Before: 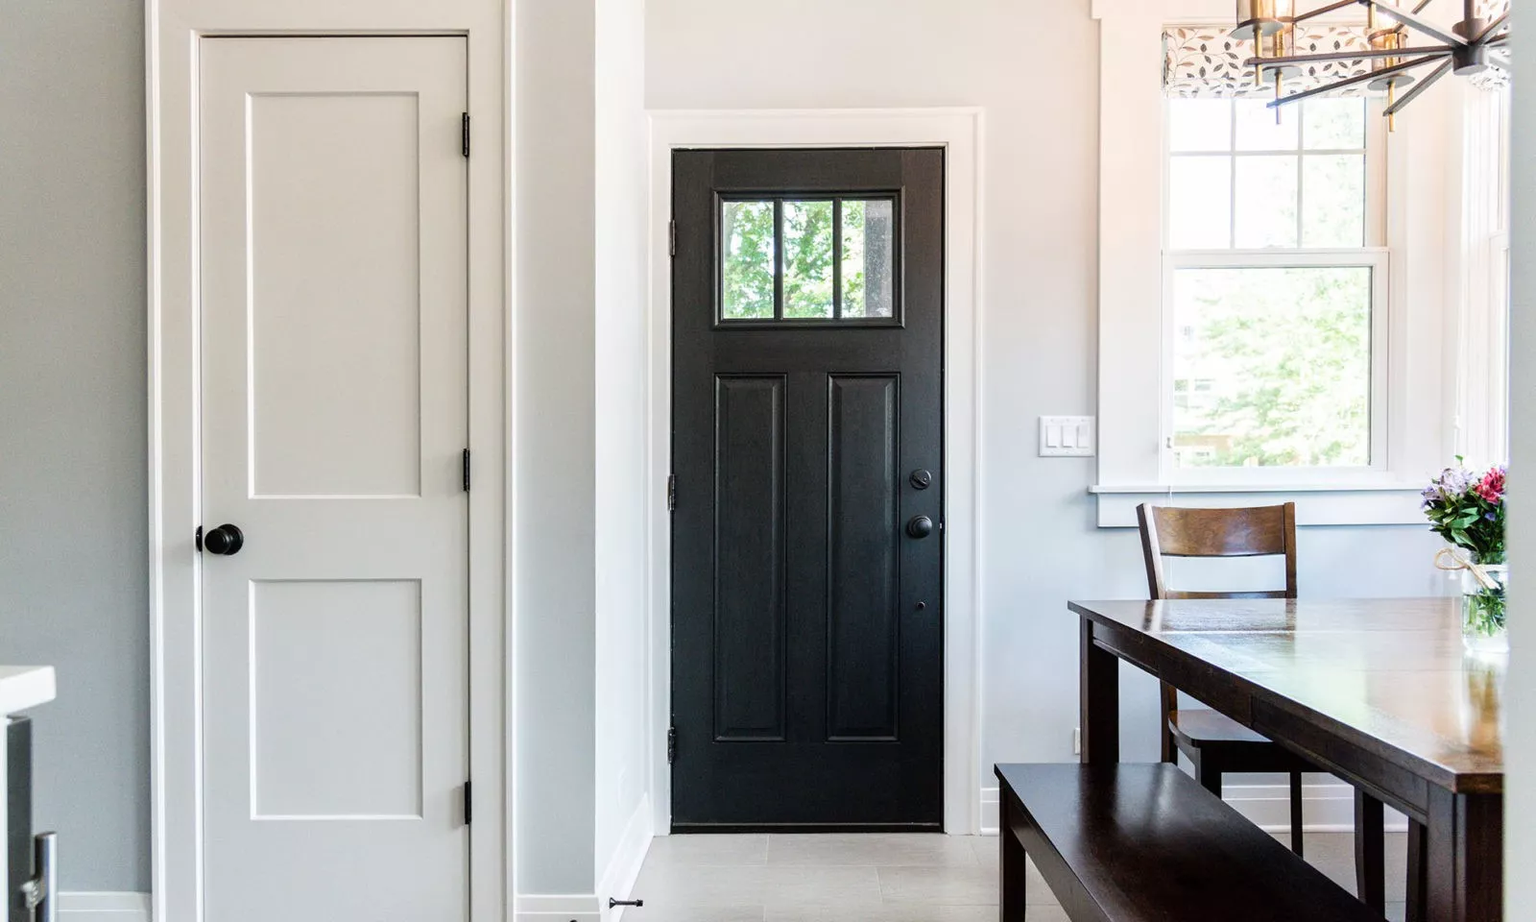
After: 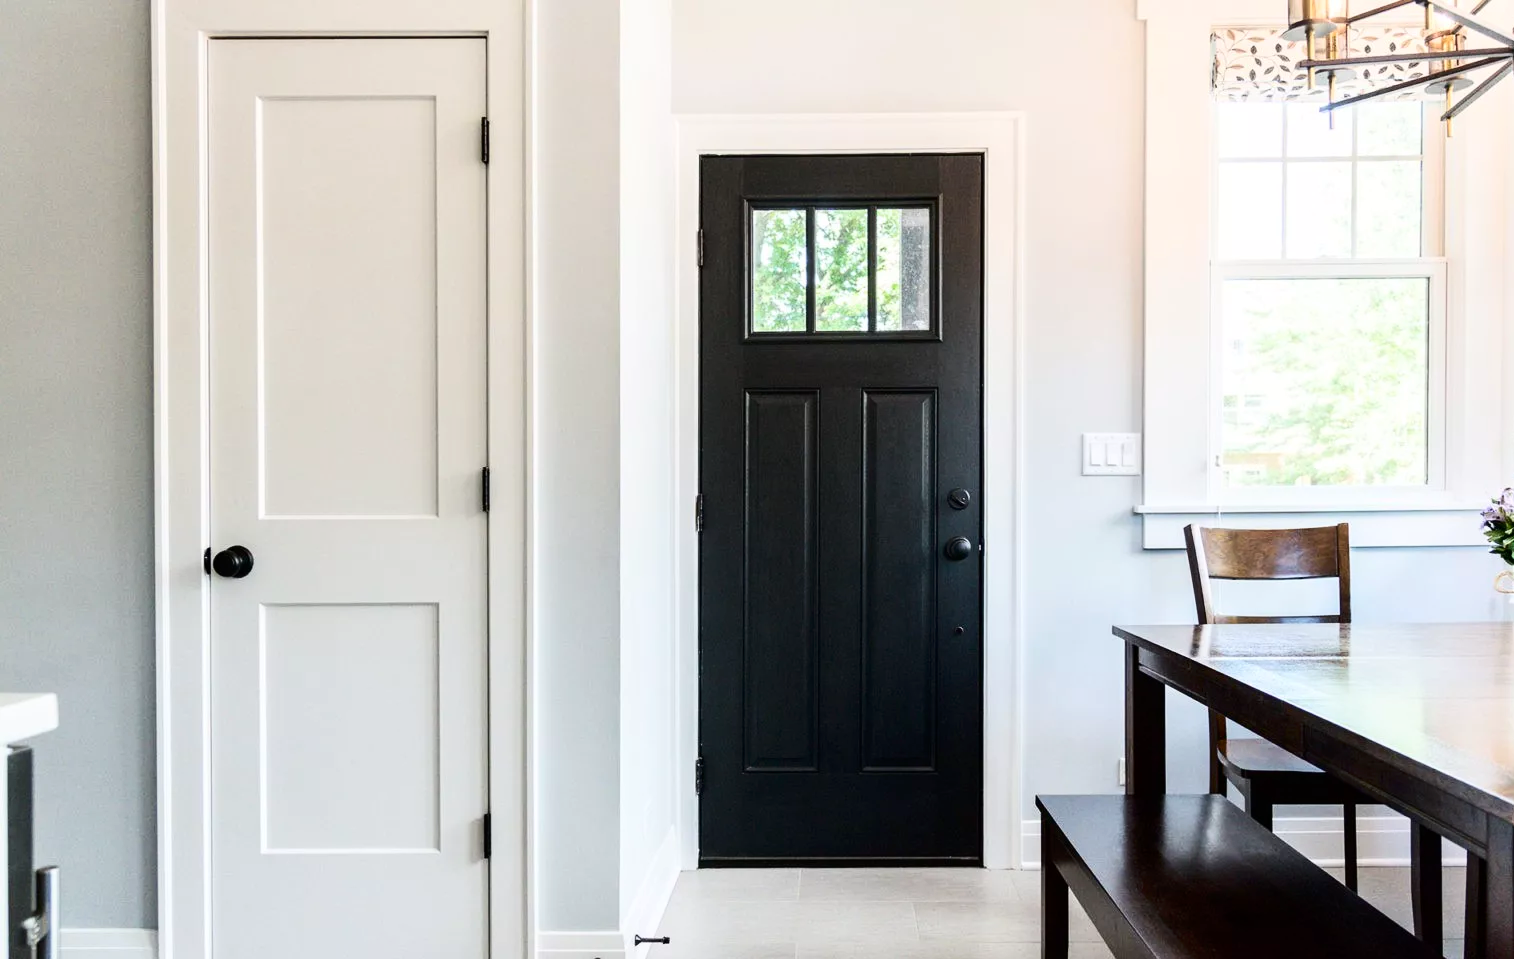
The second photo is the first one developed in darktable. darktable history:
contrast brightness saturation: contrast 0.223
exposure: exposure 0.014 EV, compensate highlight preservation false
crop and rotate: left 0%, right 5.329%
